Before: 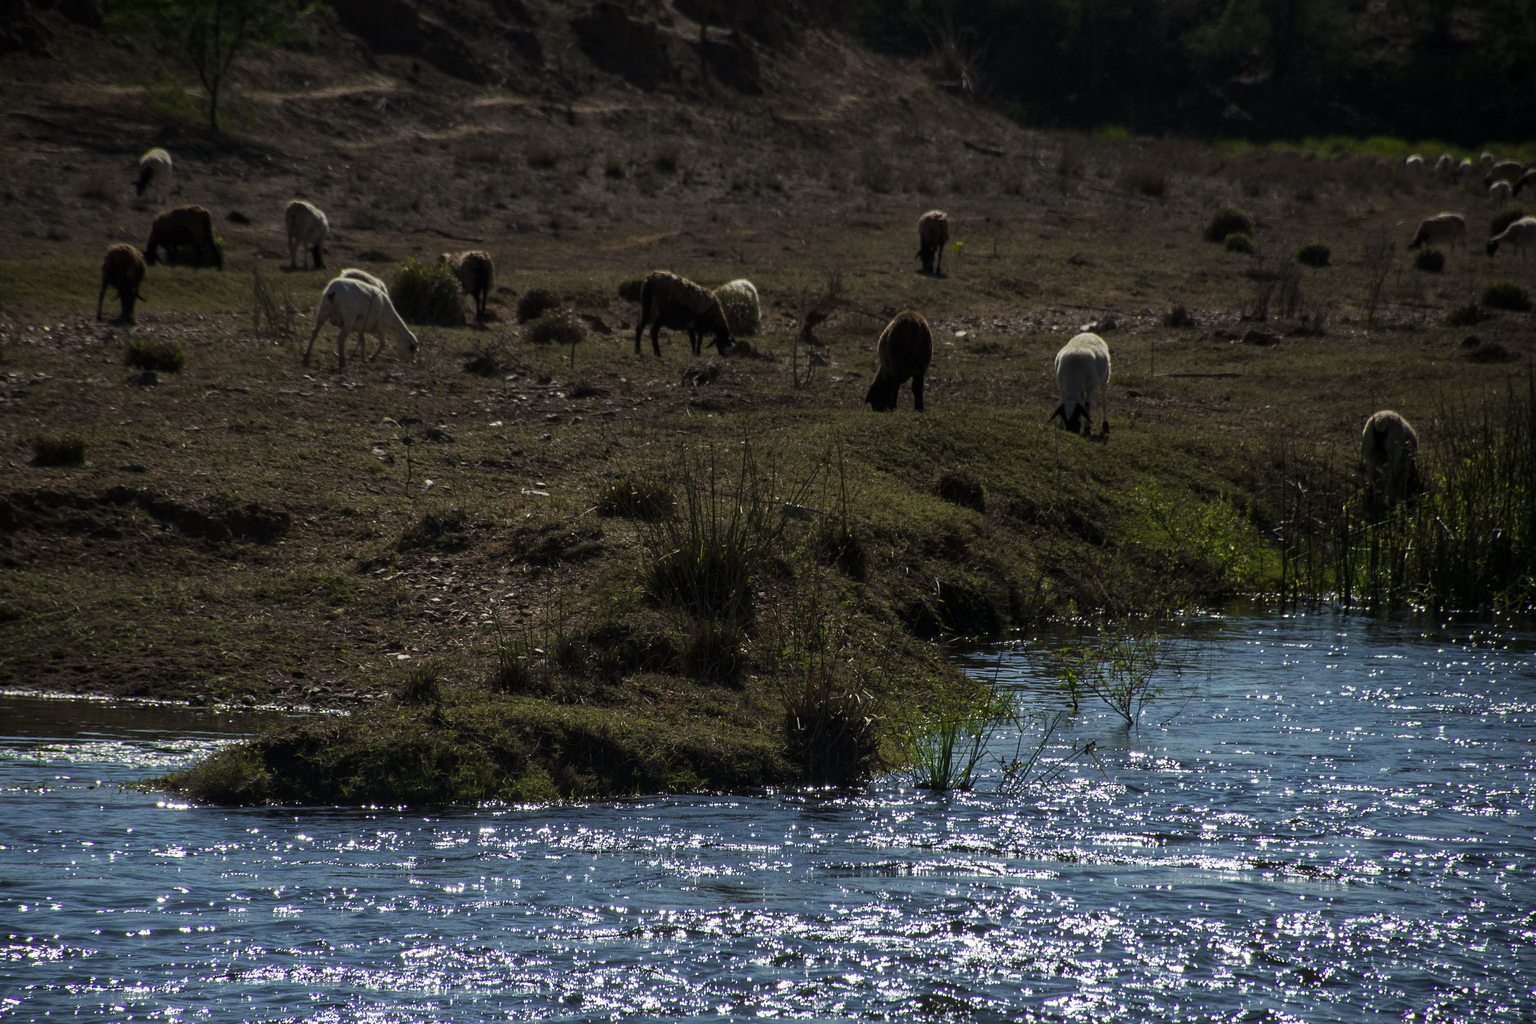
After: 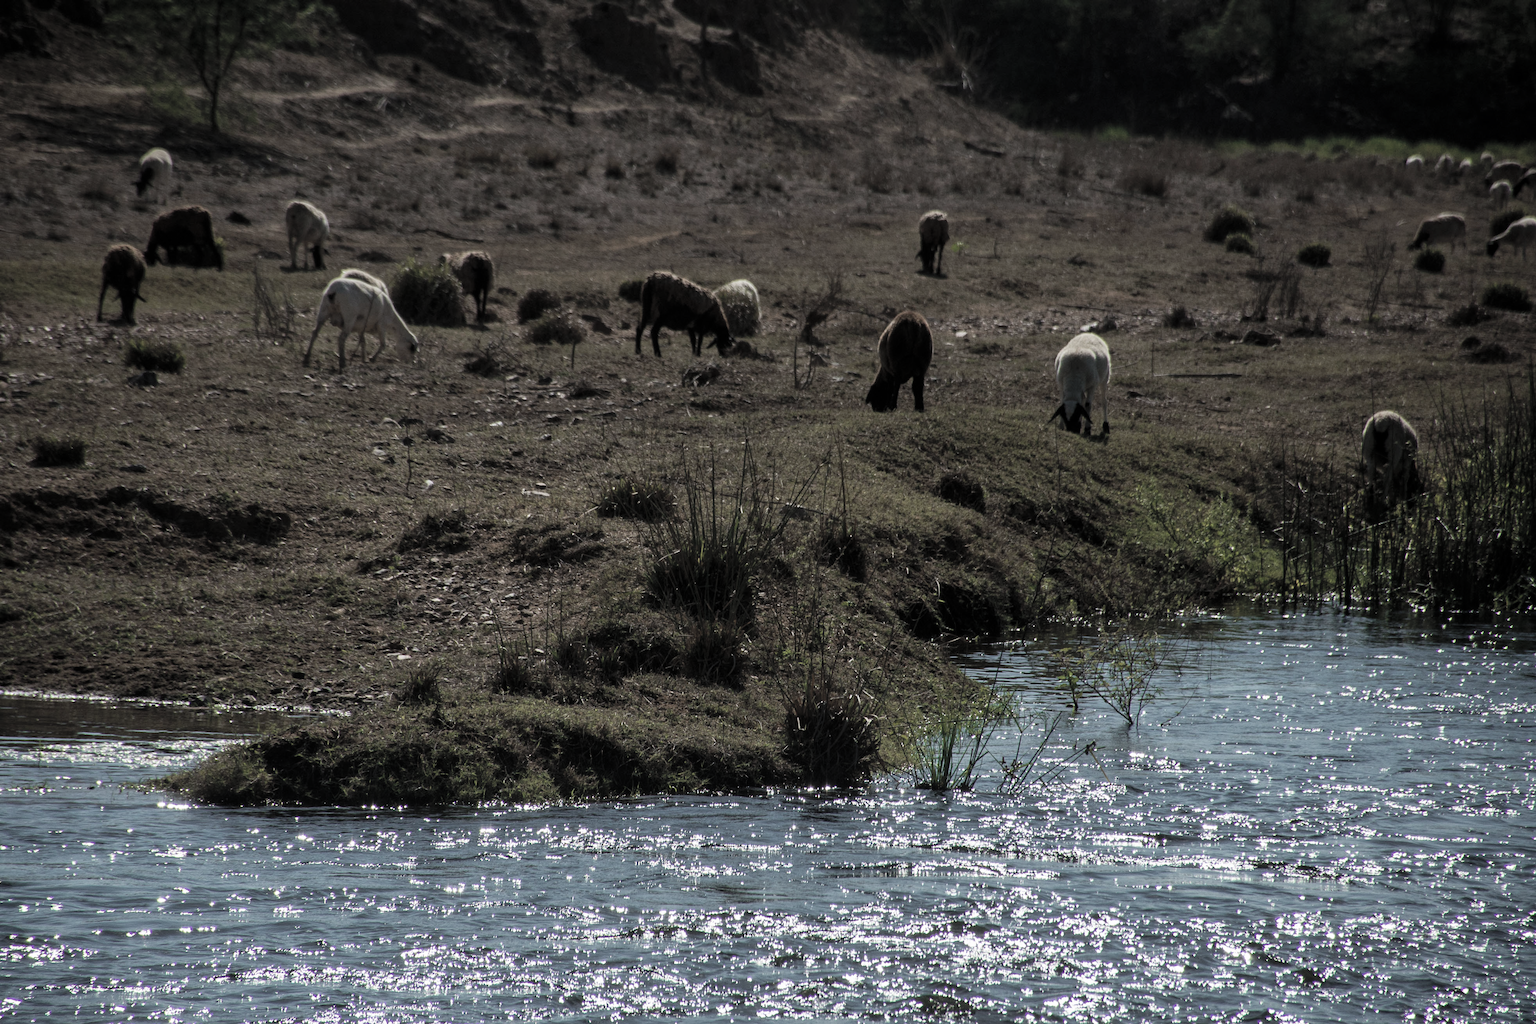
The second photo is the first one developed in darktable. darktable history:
contrast brightness saturation: brightness 0.182, saturation -0.504
